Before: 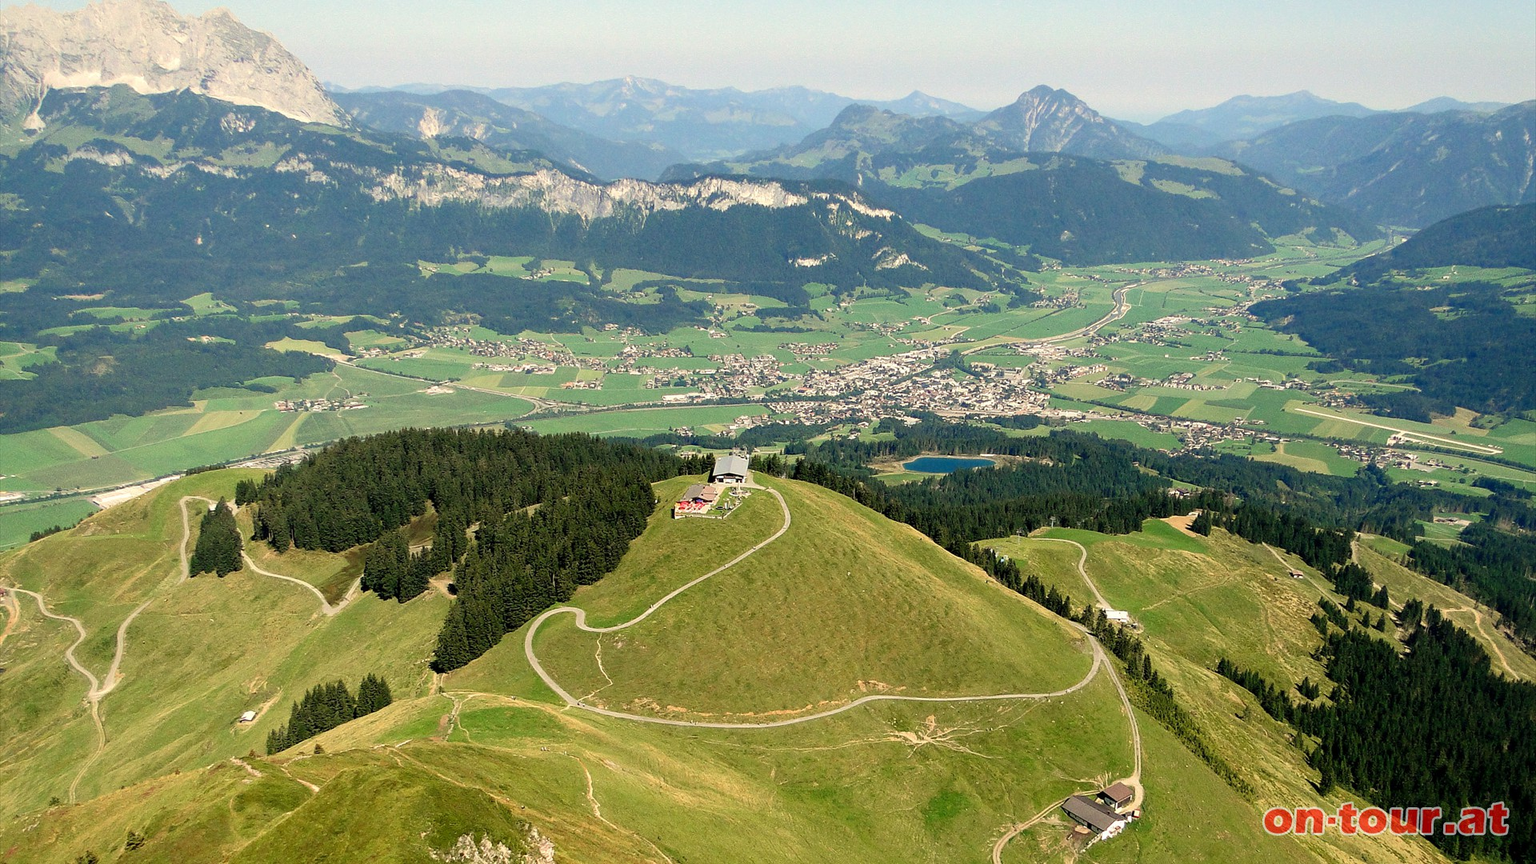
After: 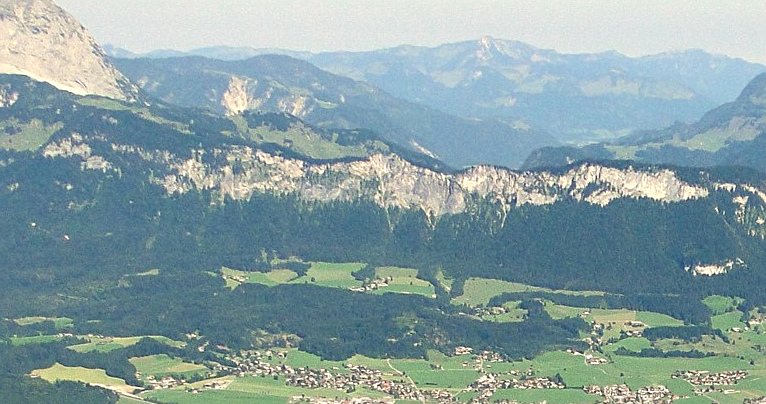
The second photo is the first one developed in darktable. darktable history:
sharpen: radius 2.171, amount 0.383, threshold 0.038
crop: left 15.703%, top 5.429%, right 44.391%, bottom 57.103%
exposure: exposure 0.078 EV, compensate exposure bias true, compensate highlight preservation false
